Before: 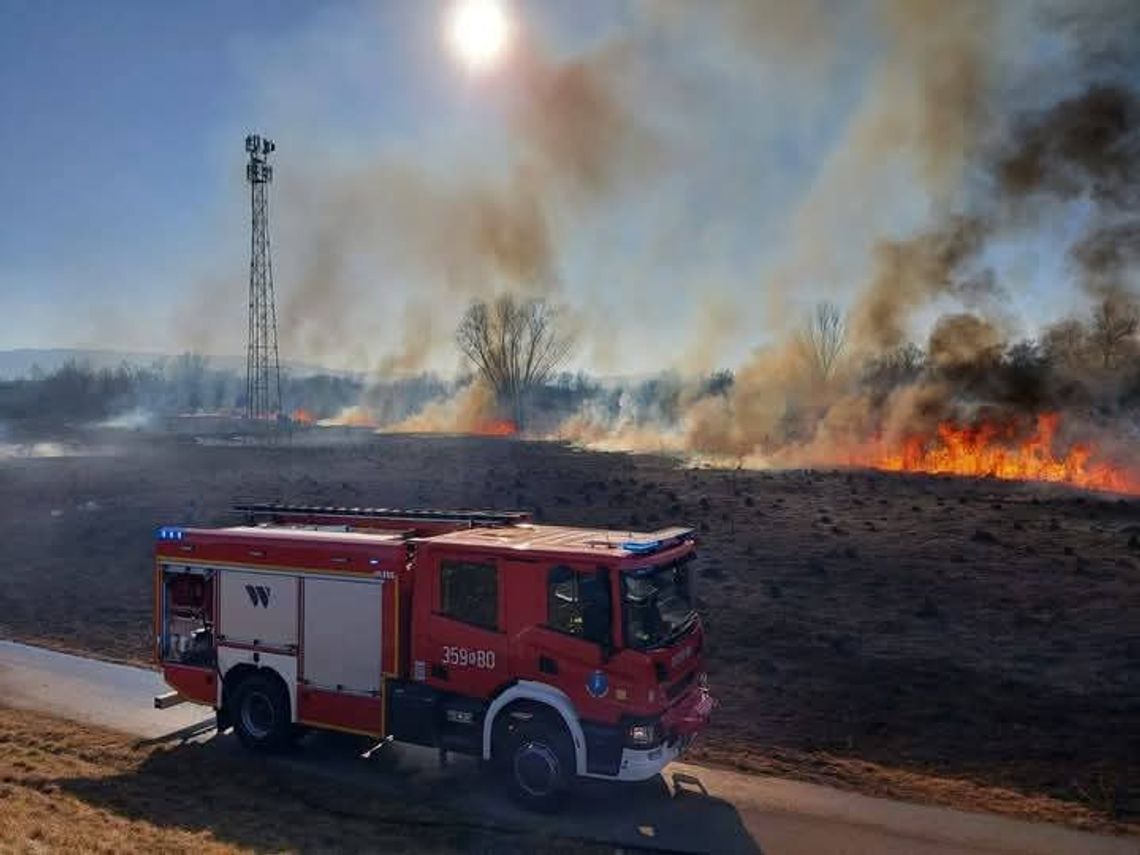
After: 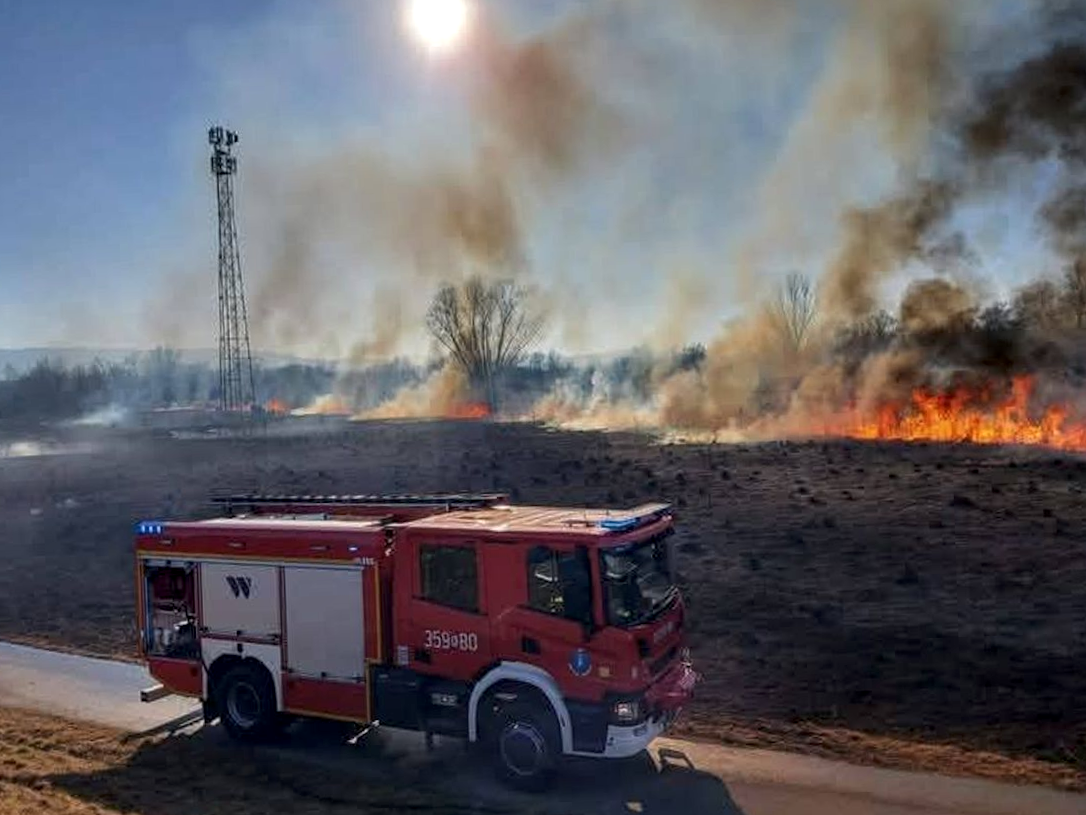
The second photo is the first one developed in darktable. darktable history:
local contrast: on, module defaults
rotate and perspective: rotation -2.12°, lens shift (vertical) 0.009, lens shift (horizontal) -0.008, automatic cropping original format, crop left 0.036, crop right 0.964, crop top 0.05, crop bottom 0.959
